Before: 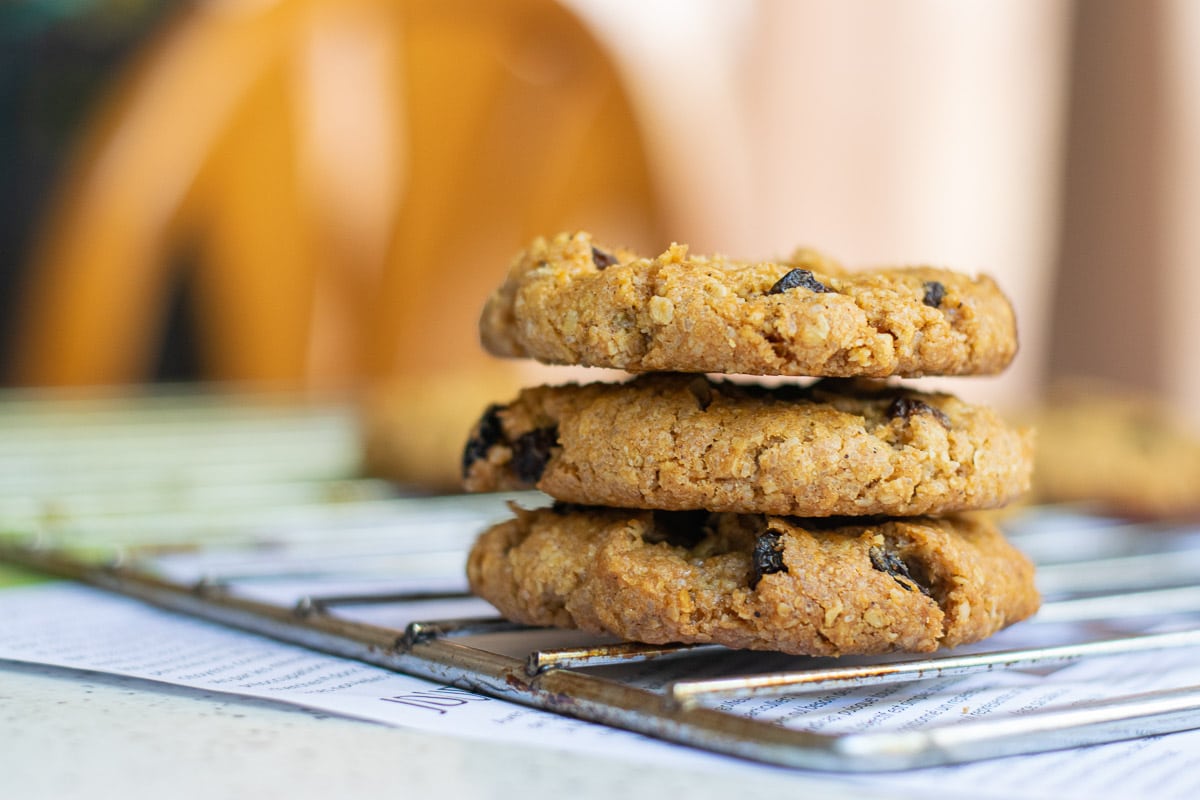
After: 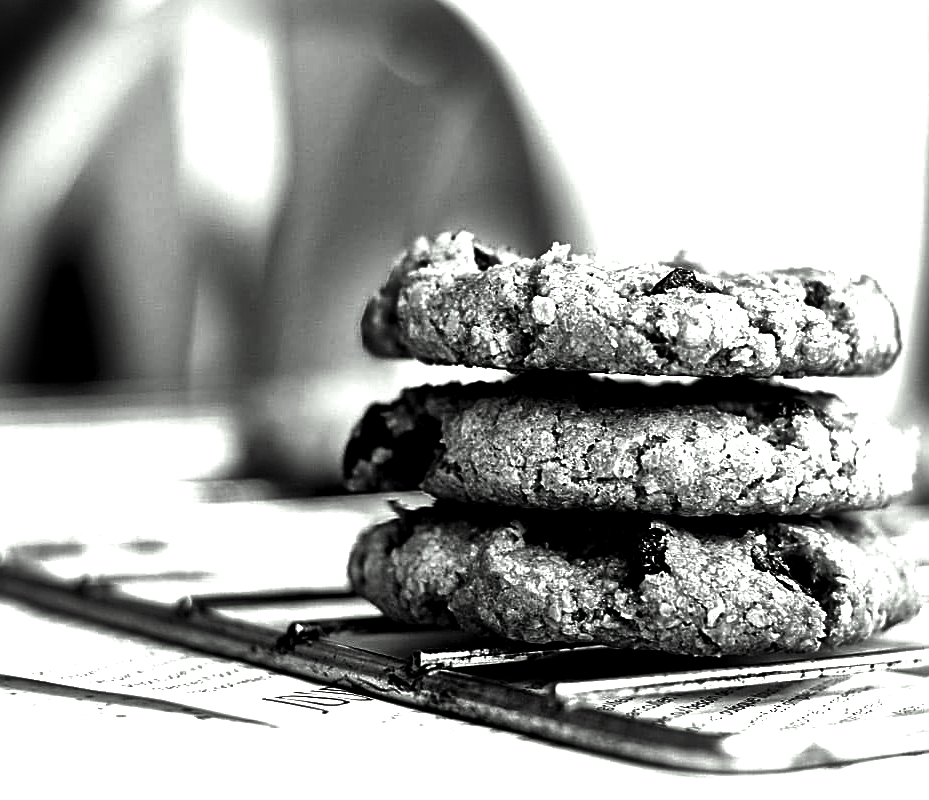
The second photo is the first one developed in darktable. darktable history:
crop: left 9.88%, right 12.664%
tone equalizer: -8 EV -0.528 EV, -7 EV -0.319 EV, -6 EV -0.083 EV, -5 EV 0.413 EV, -4 EV 0.985 EV, -3 EV 0.791 EV, -2 EV -0.01 EV, -1 EV 0.14 EV, +0 EV -0.012 EV, smoothing 1
local contrast: mode bilateral grid, contrast 70, coarseness 75, detail 180%, midtone range 0.2
exposure: black level correction 0, exposure 0.9 EV, compensate highlight preservation false
sharpen: amount 0.75
contrast brightness saturation: contrast 0.02, brightness -1, saturation -1
color correction: highlights a* -2.68, highlights b* 2.57
